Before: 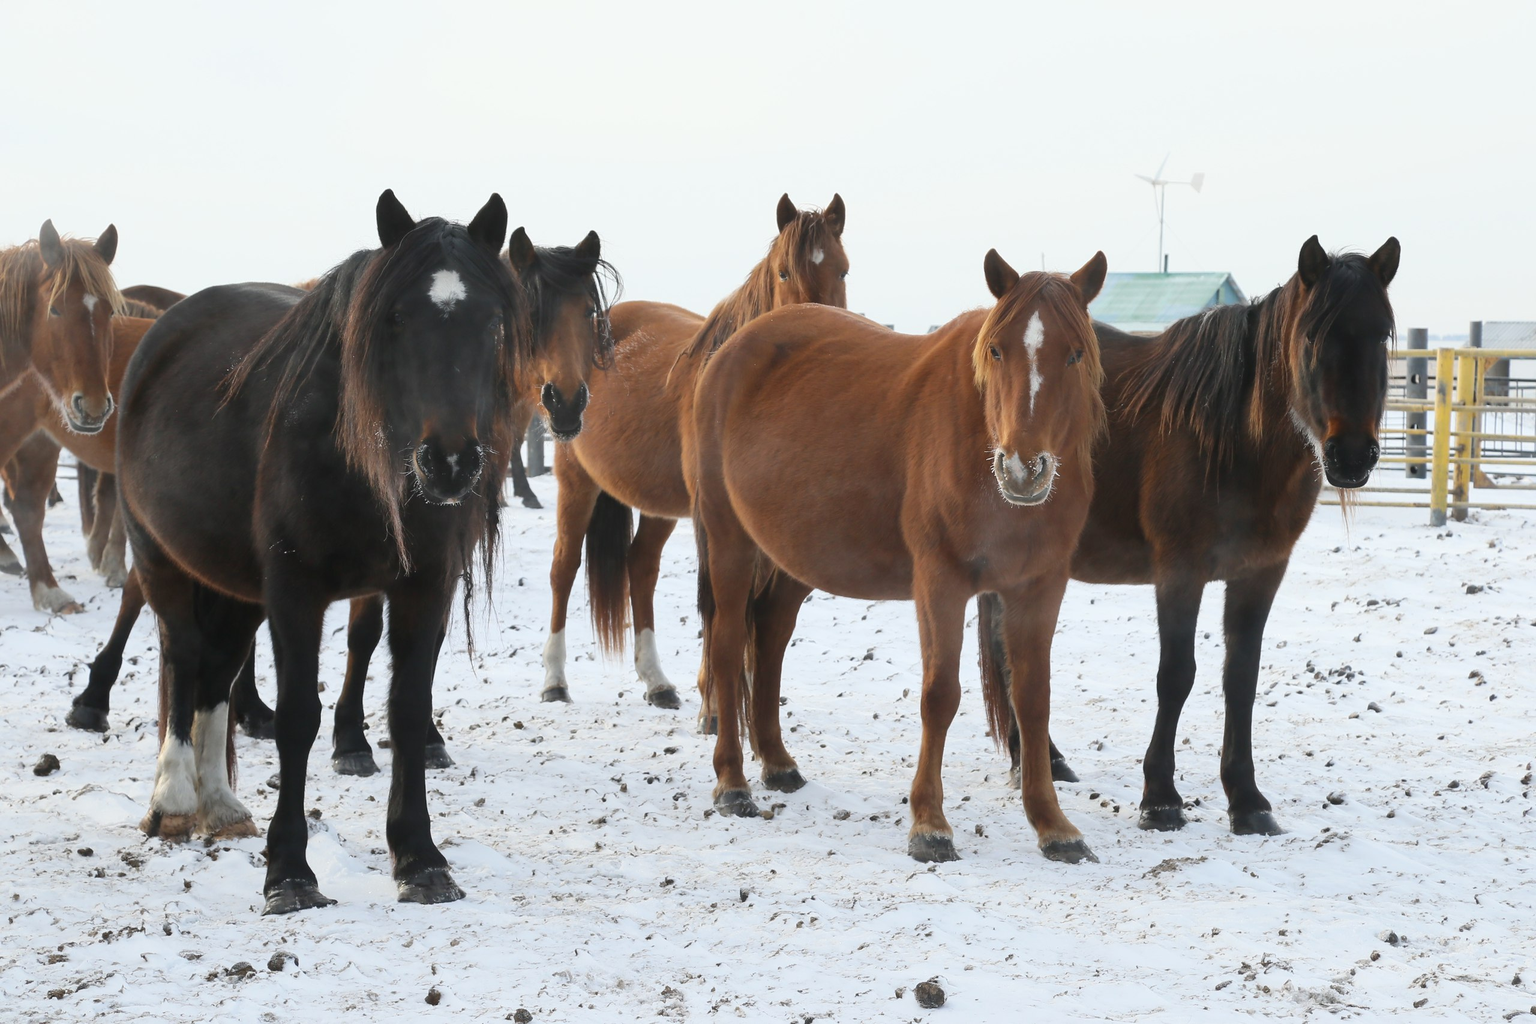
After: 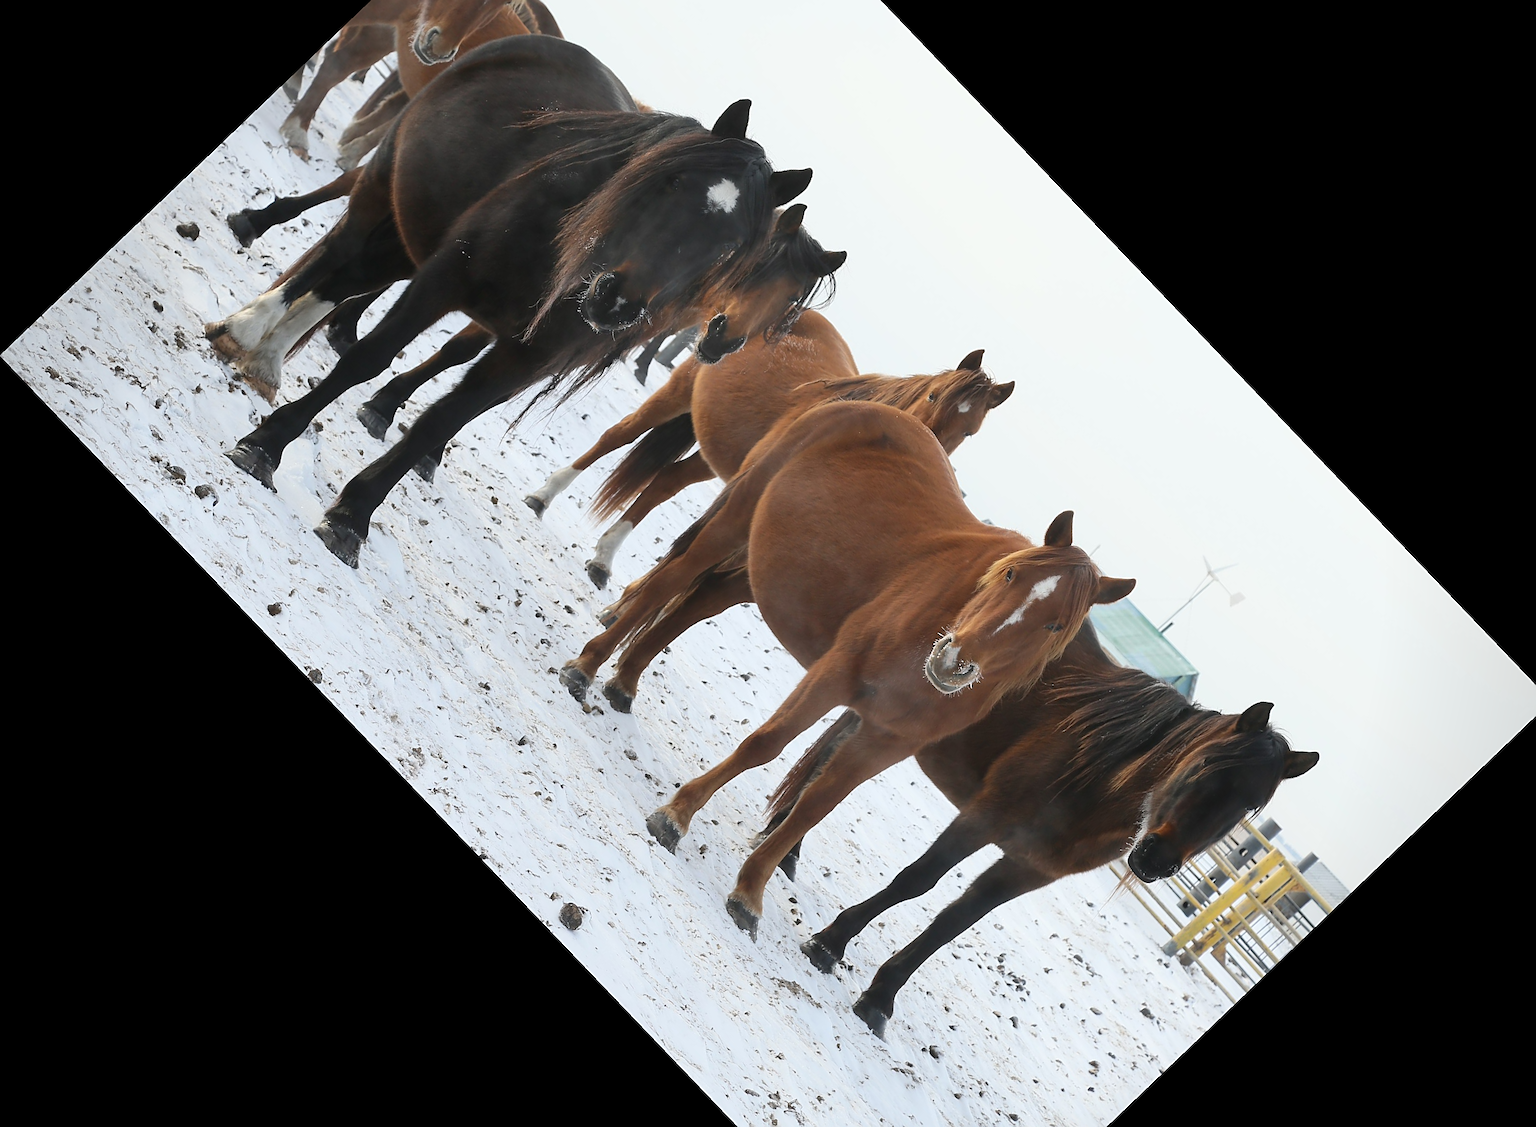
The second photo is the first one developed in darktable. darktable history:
exposure: compensate highlight preservation false
vignetting: on, module defaults
sharpen: on, module defaults
crop and rotate: angle -46.26°, top 16.234%, right 0.912%, bottom 11.704%
